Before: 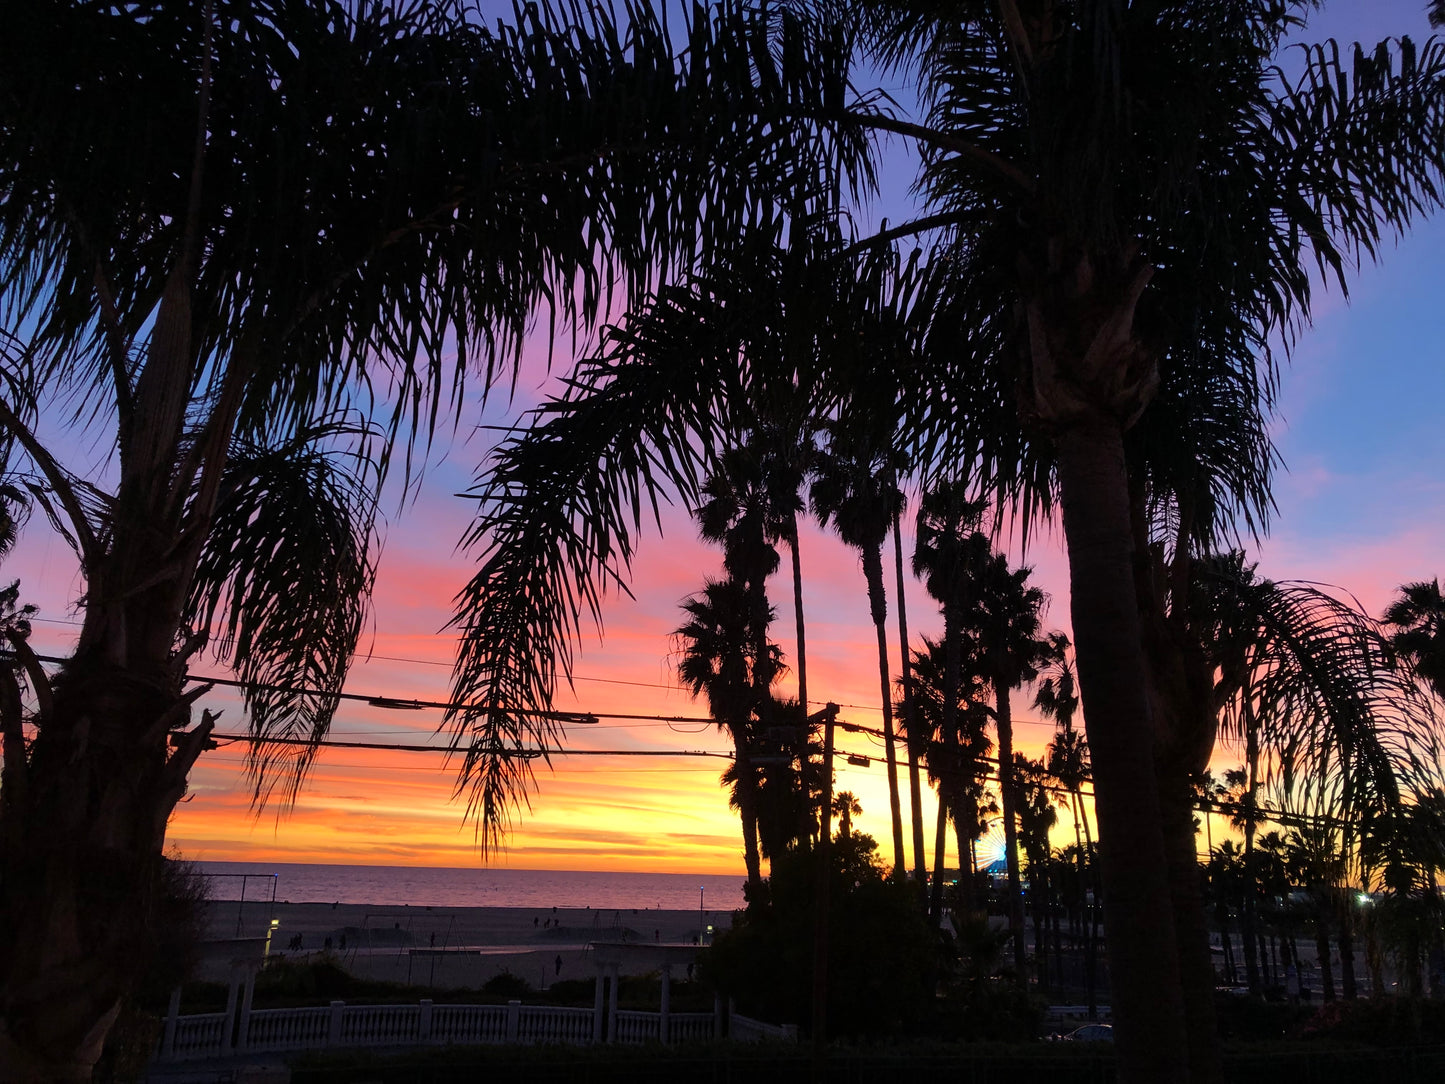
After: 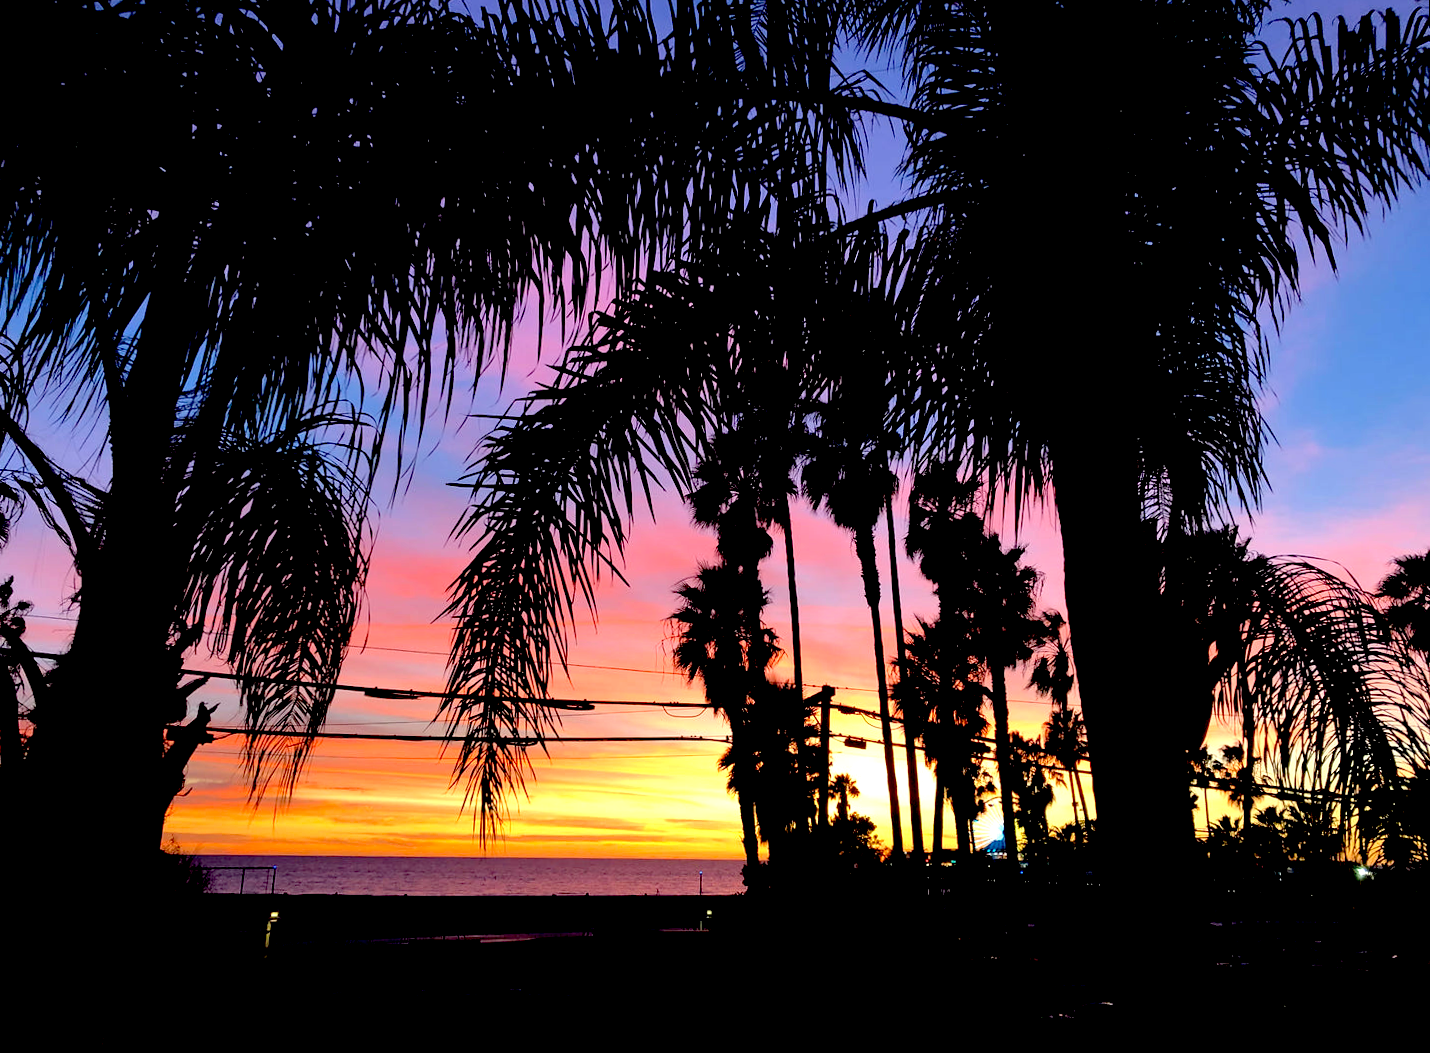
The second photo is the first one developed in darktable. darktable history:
rotate and perspective: rotation -1°, crop left 0.011, crop right 0.989, crop top 0.025, crop bottom 0.975
exposure: black level correction 0.04, exposure 0.5 EV, compensate highlight preservation false
